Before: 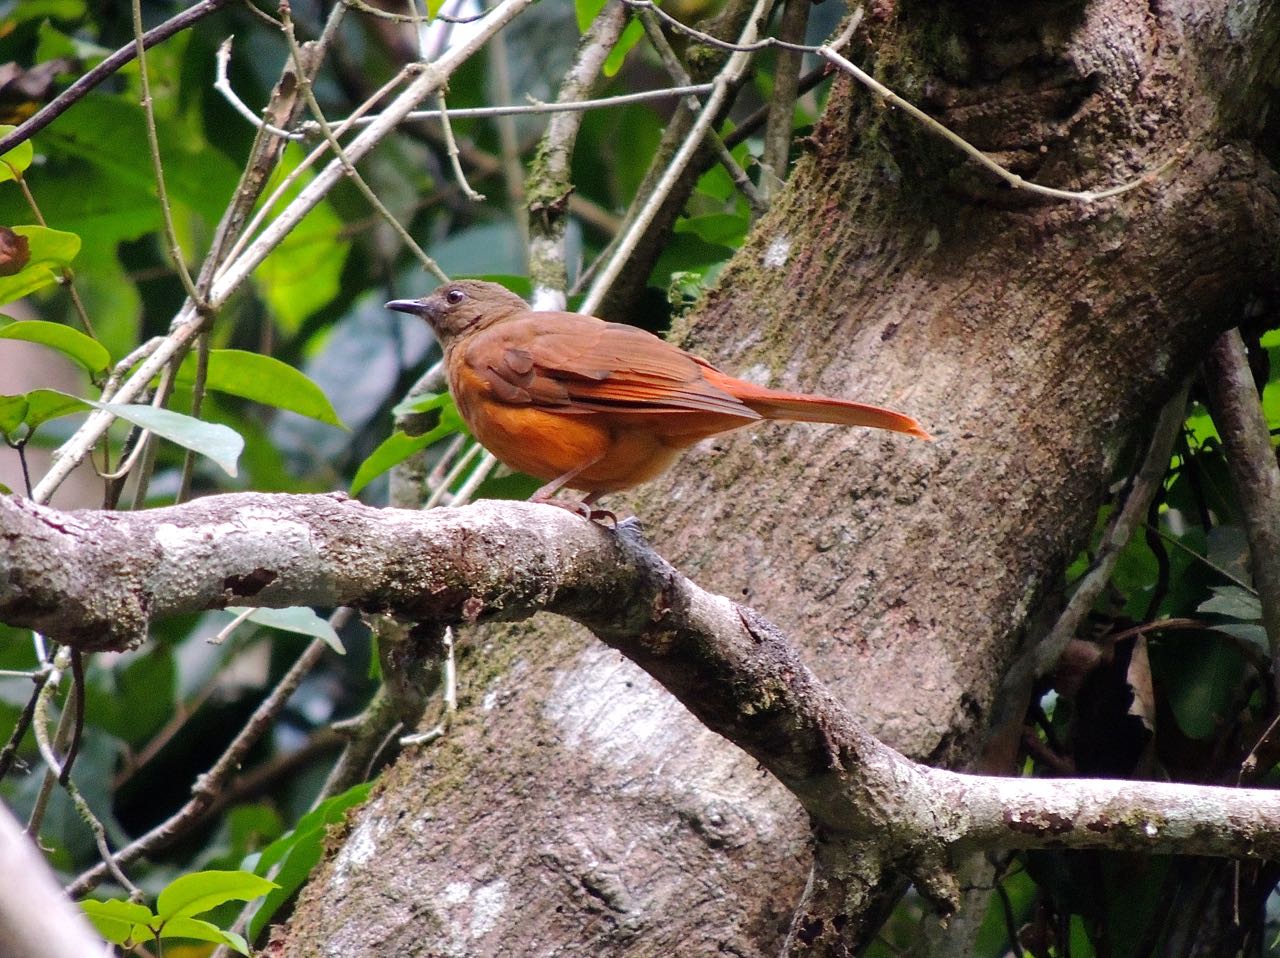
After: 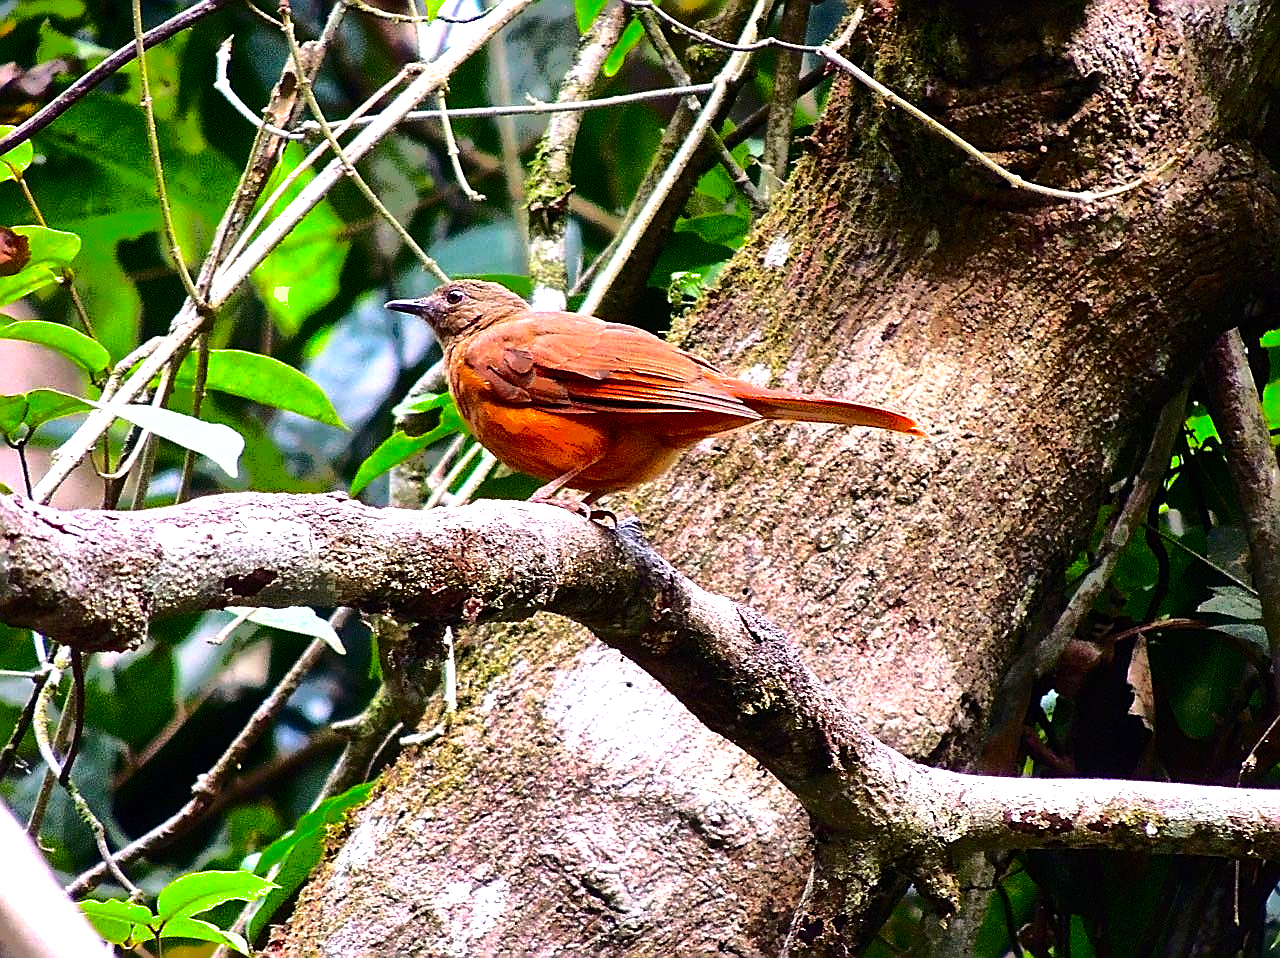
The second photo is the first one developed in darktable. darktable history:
sharpen: radius 1.669, amount 1.29
exposure: black level correction 0, exposure 0.301 EV, compensate highlight preservation false
color balance rgb: perceptual saturation grading › global saturation 20%, perceptual saturation grading › highlights -49.324%, perceptual saturation grading › shadows 24.195%, perceptual brilliance grading › highlights 17.303%, perceptual brilliance grading › mid-tones 32.355%, perceptual brilliance grading › shadows -31.61%
local contrast: mode bilateral grid, contrast 10, coarseness 25, detail 115%, midtone range 0.2
contrast brightness saturation: contrast 0.398, brightness 0.101, saturation 0.21
shadows and highlights: shadows 37.88, highlights -73.86
